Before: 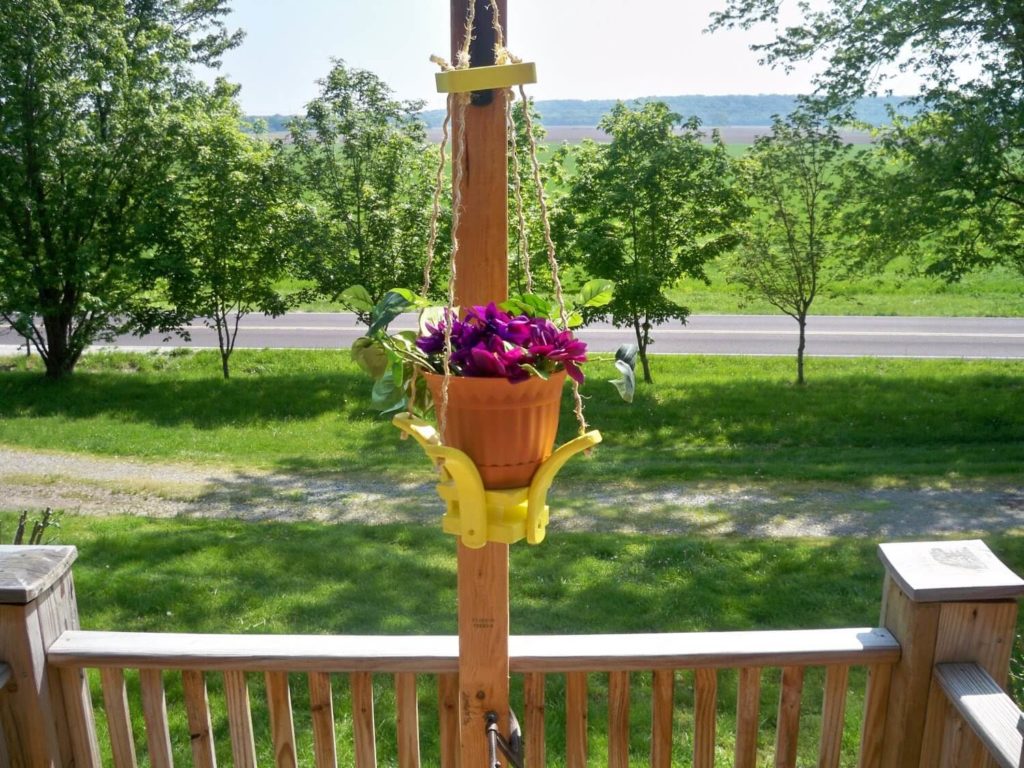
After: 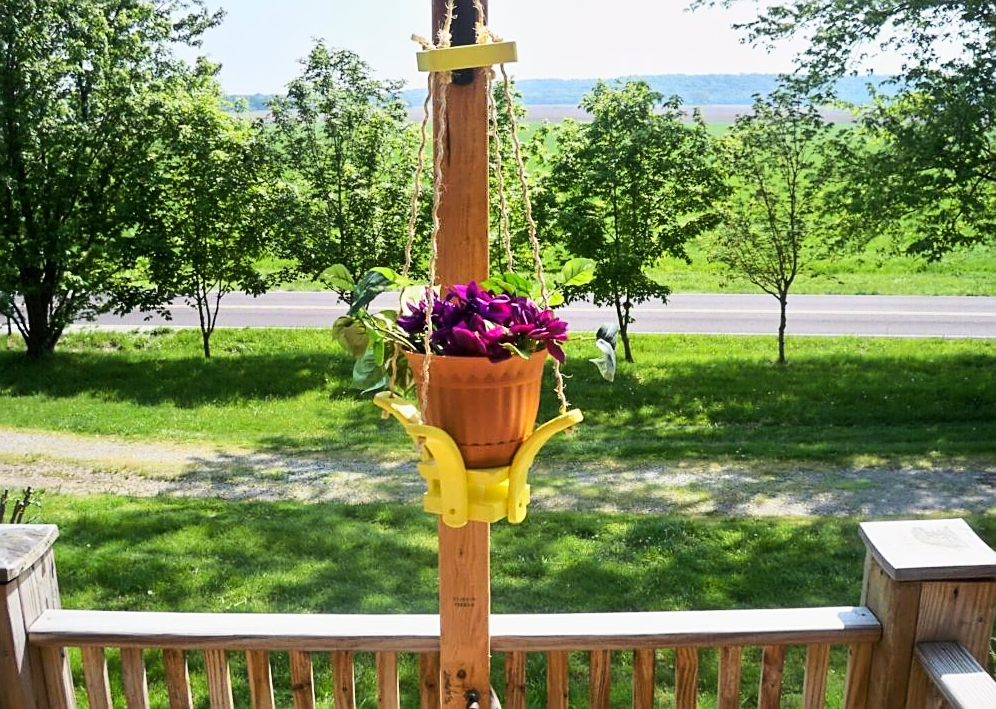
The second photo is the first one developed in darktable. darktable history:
crop: left 1.95%, top 2.784%, right 0.733%, bottom 4.851%
tone curve: curves: ch0 [(0, 0) (0.114, 0.083) (0.303, 0.285) (0.447, 0.51) (0.602, 0.697) (0.772, 0.866) (0.999, 0.978)]; ch1 [(0, 0) (0.389, 0.352) (0.458, 0.433) (0.486, 0.474) (0.509, 0.505) (0.535, 0.528) (0.57, 0.579) (0.696, 0.706) (1, 1)]; ch2 [(0, 0) (0.369, 0.388) (0.449, 0.431) (0.501, 0.5) (0.528, 0.527) (0.589, 0.608) (0.697, 0.721) (1, 1)], color space Lab, linked channels, preserve colors none
sharpen: on, module defaults
